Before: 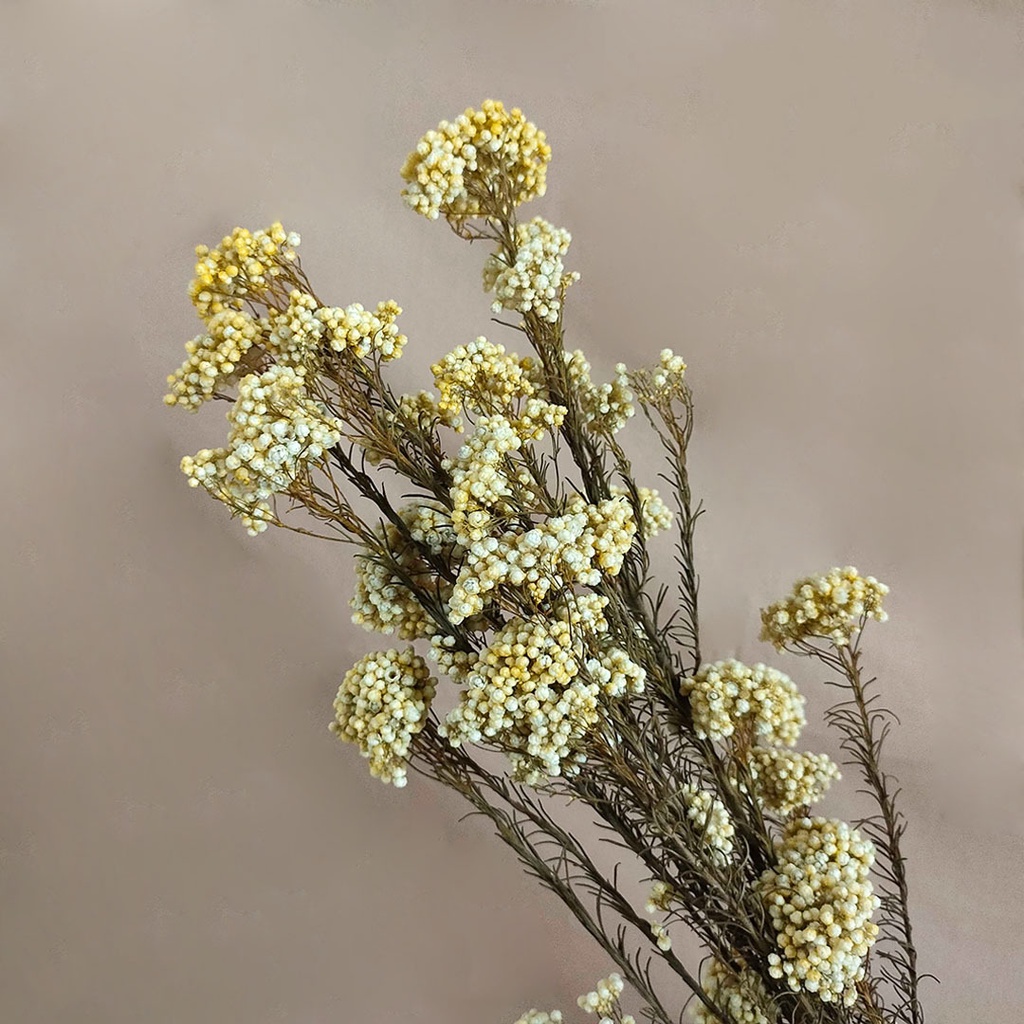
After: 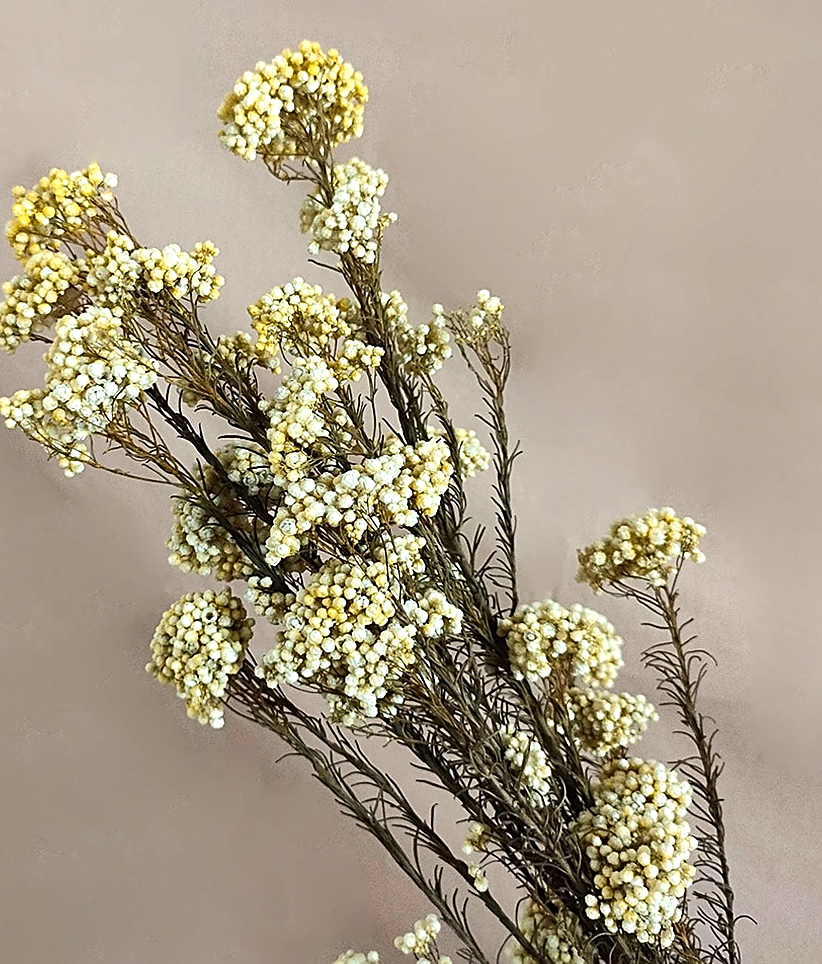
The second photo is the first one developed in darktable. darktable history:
crop and rotate: left 17.959%, top 5.771%, right 1.742%
sharpen: on, module defaults
tone equalizer: -8 EV -0.417 EV, -7 EV -0.389 EV, -6 EV -0.333 EV, -5 EV -0.222 EV, -3 EV 0.222 EV, -2 EV 0.333 EV, -1 EV 0.389 EV, +0 EV 0.417 EV, edges refinement/feathering 500, mask exposure compensation -1.57 EV, preserve details no
